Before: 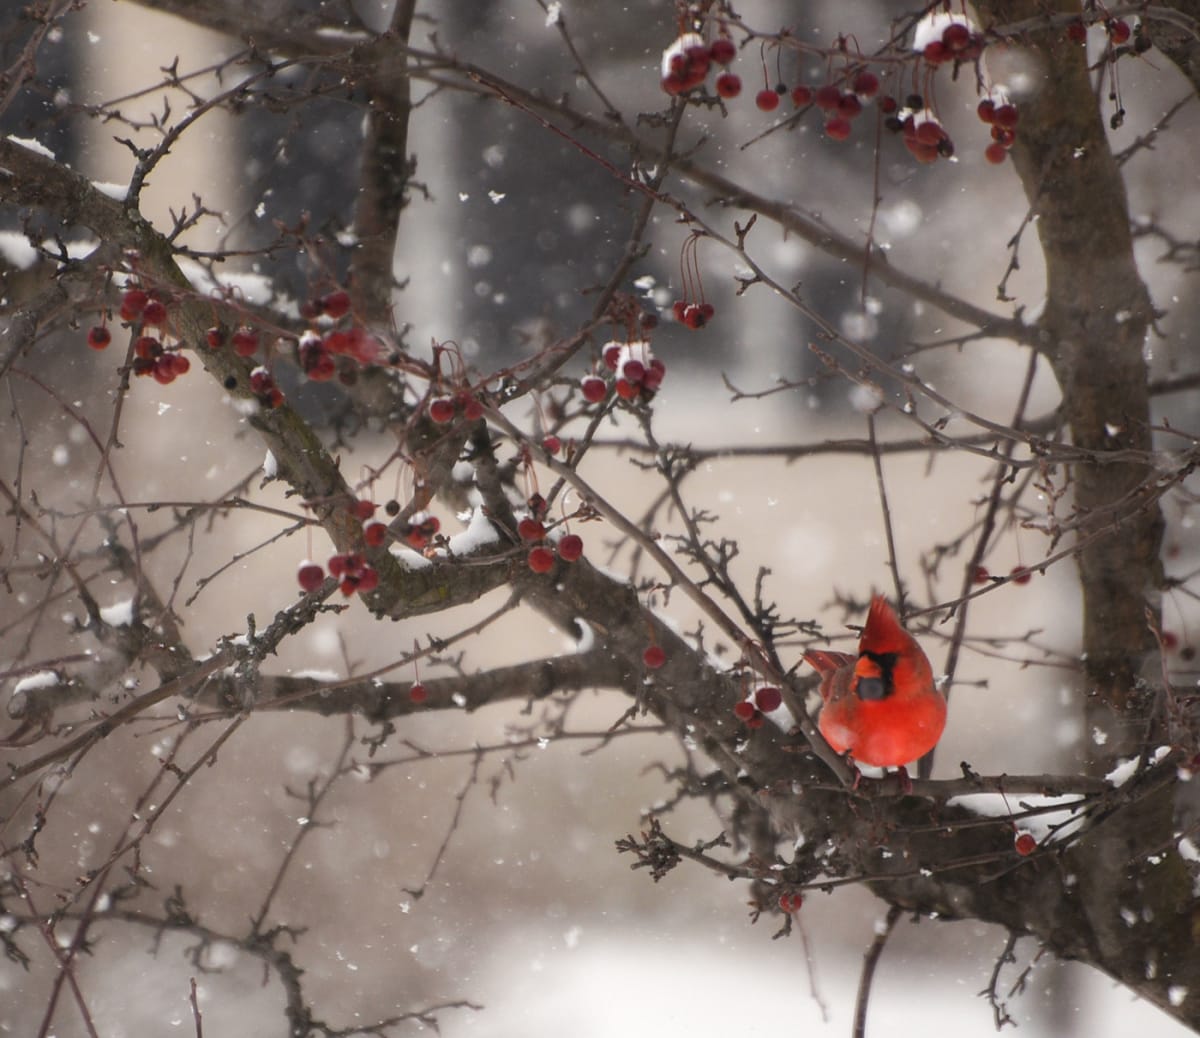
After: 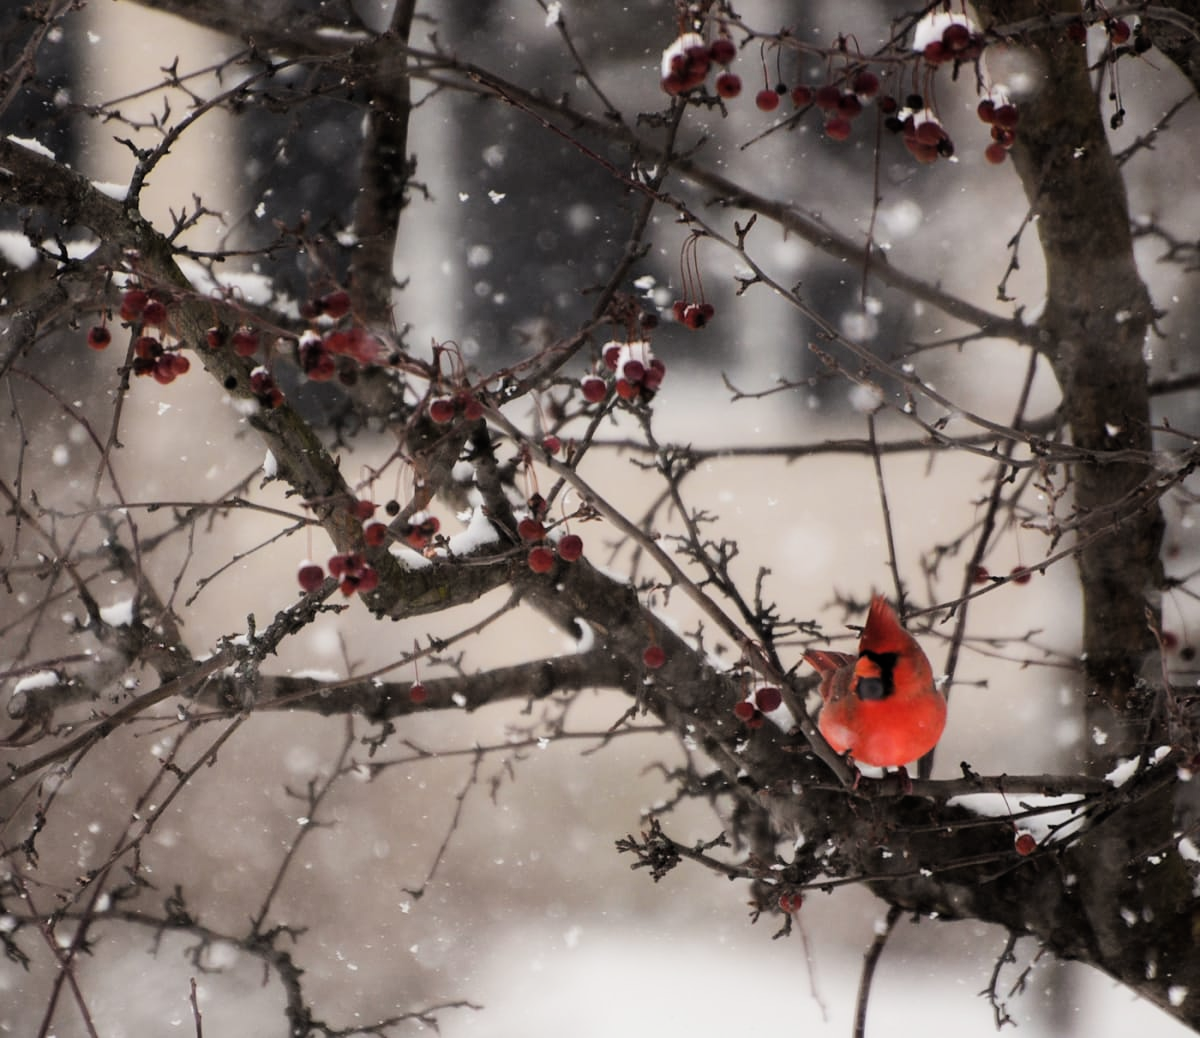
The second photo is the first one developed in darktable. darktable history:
filmic rgb: black relative exposure -16 EV, white relative exposure 6.29 EV, hardness 5.1, contrast 1.35
